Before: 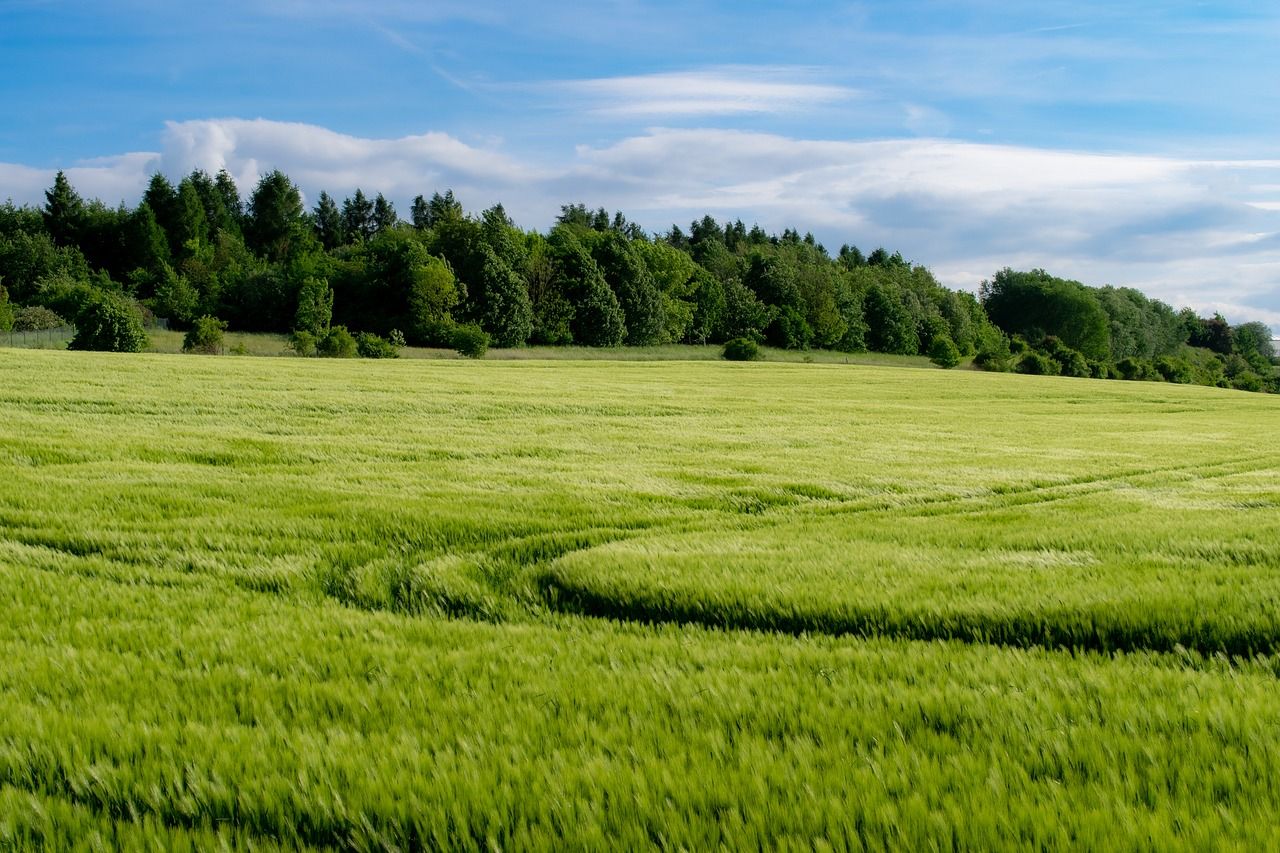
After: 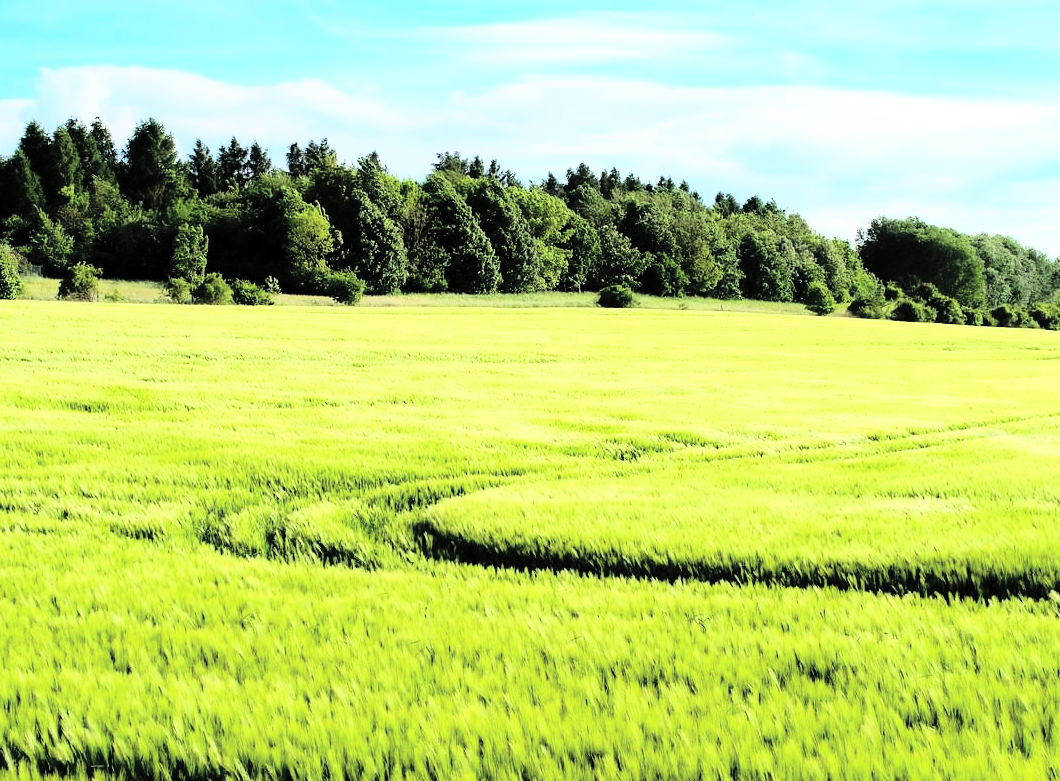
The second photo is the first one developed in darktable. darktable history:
crop: left 9.807%, top 6.259%, right 7.334%, bottom 2.177%
global tonemap: drago (0.7, 100)
tone equalizer: on, module defaults
rgb curve: curves: ch0 [(0, 0) (0.21, 0.15) (0.24, 0.21) (0.5, 0.75) (0.75, 0.96) (0.89, 0.99) (1, 1)]; ch1 [(0, 0.02) (0.21, 0.13) (0.25, 0.2) (0.5, 0.67) (0.75, 0.9) (0.89, 0.97) (1, 1)]; ch2 [(0, 0.02) (0.21, 0.13) (0.25, 0.2) (0.5, 0.67) (0.75, 0.9) (0.89, 0.97) (1, 1)], compensate middle gray true
